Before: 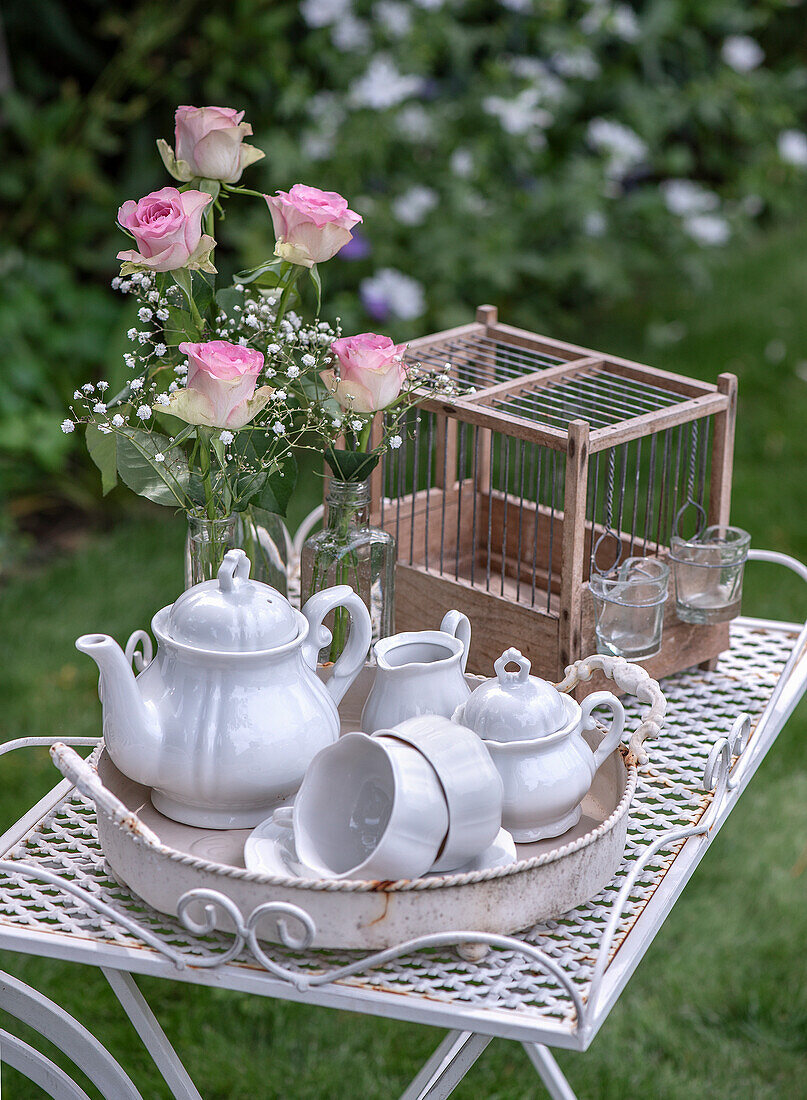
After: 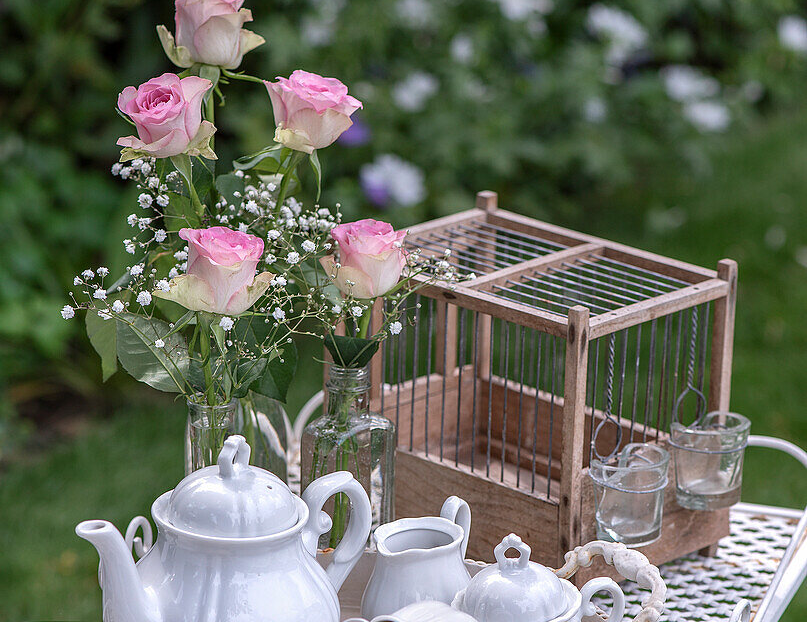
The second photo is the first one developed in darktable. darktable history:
crop and rotate: top 10.446%, bottom 32.975%
tone equalizer: mask exposure compensation -0.488 EV
